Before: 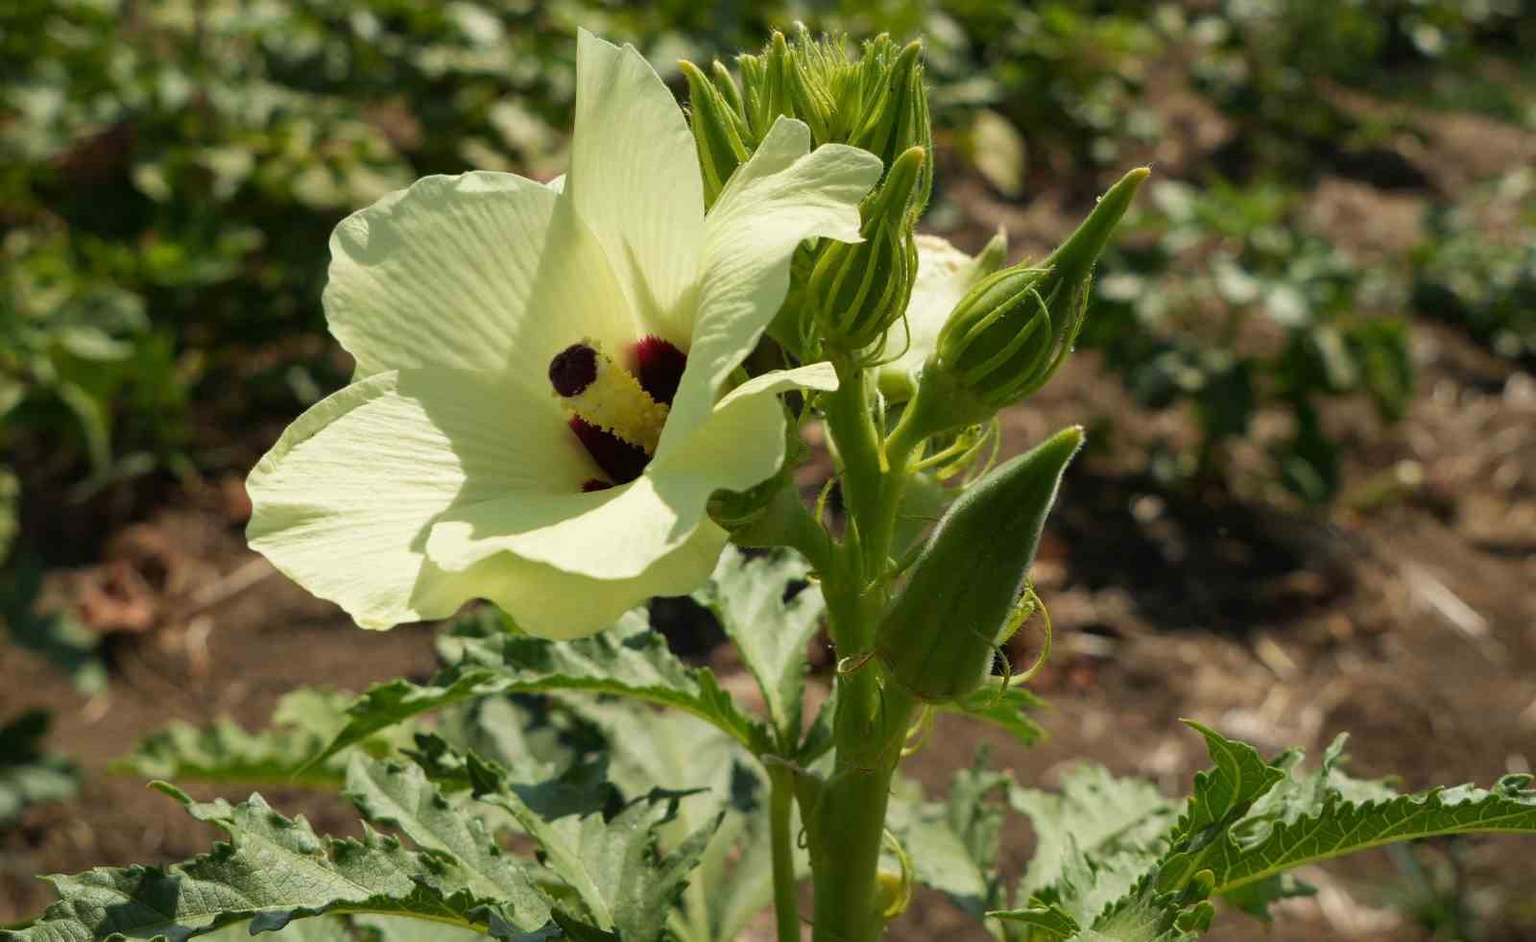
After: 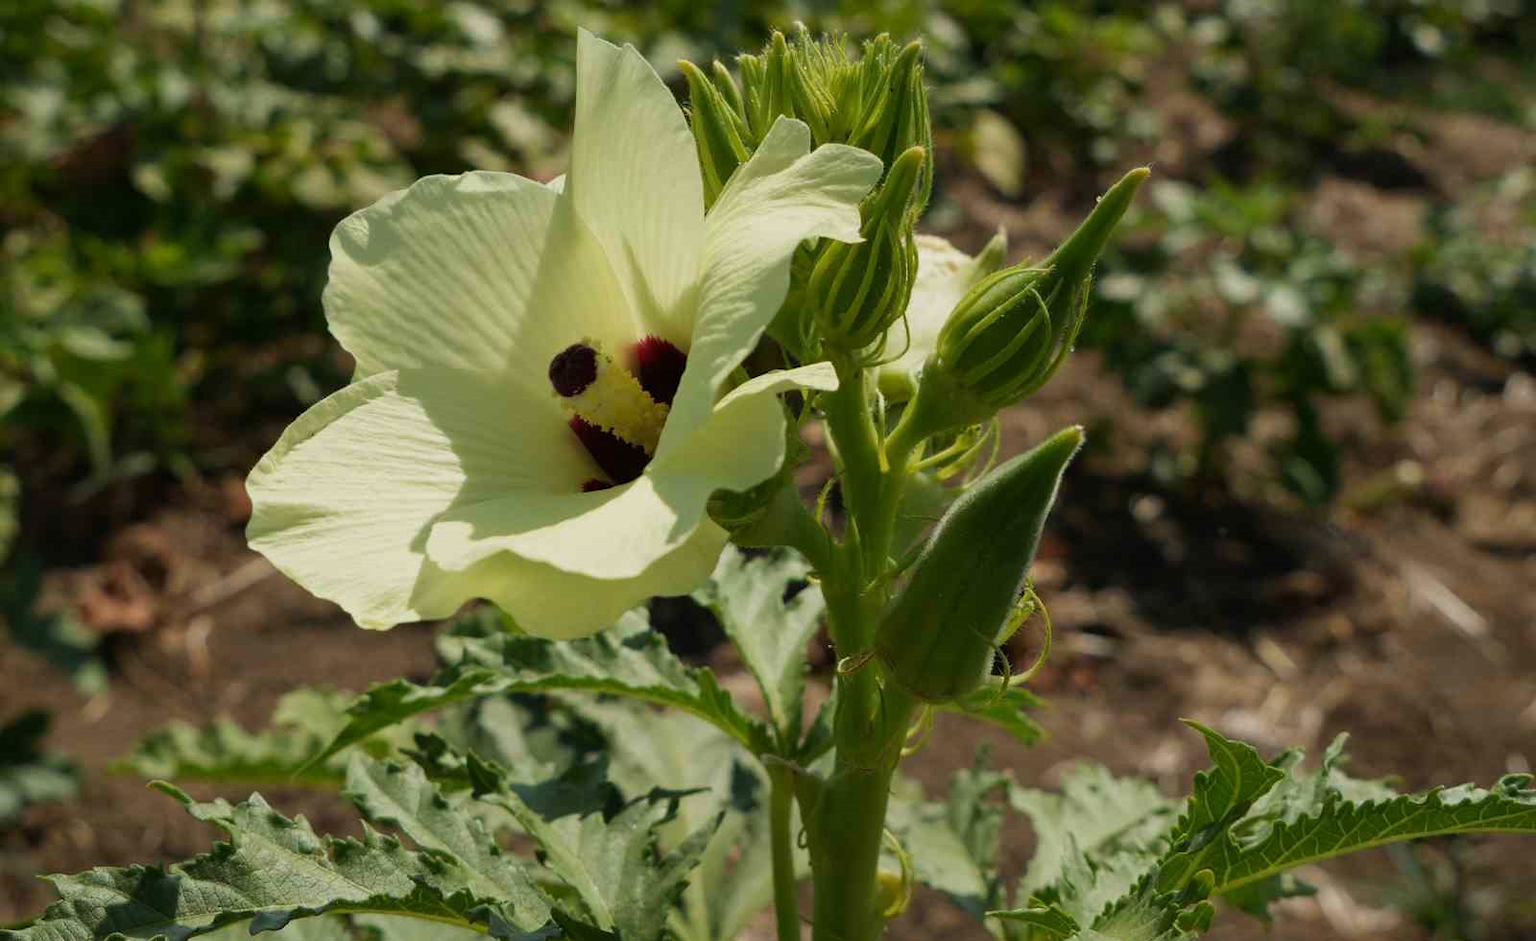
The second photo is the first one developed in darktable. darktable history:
exposure: exposure -0.321 EV, compensate highlight preservation false
